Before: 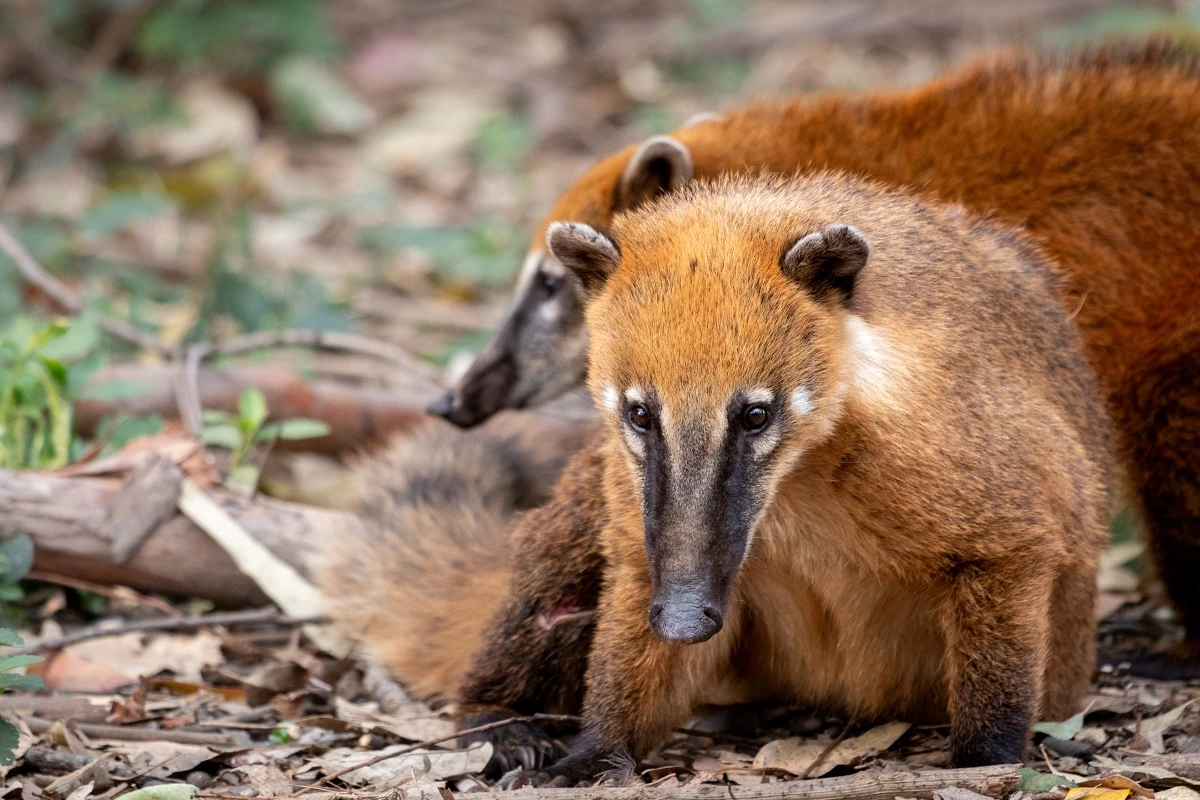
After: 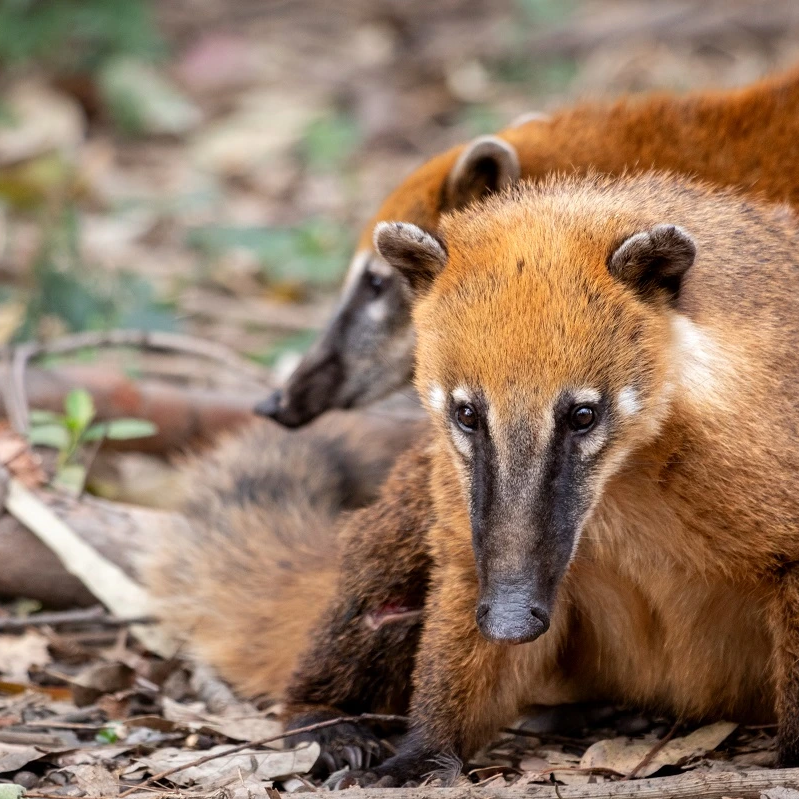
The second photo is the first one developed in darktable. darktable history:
crop and rotate: left 14.436%, right 18.898%
